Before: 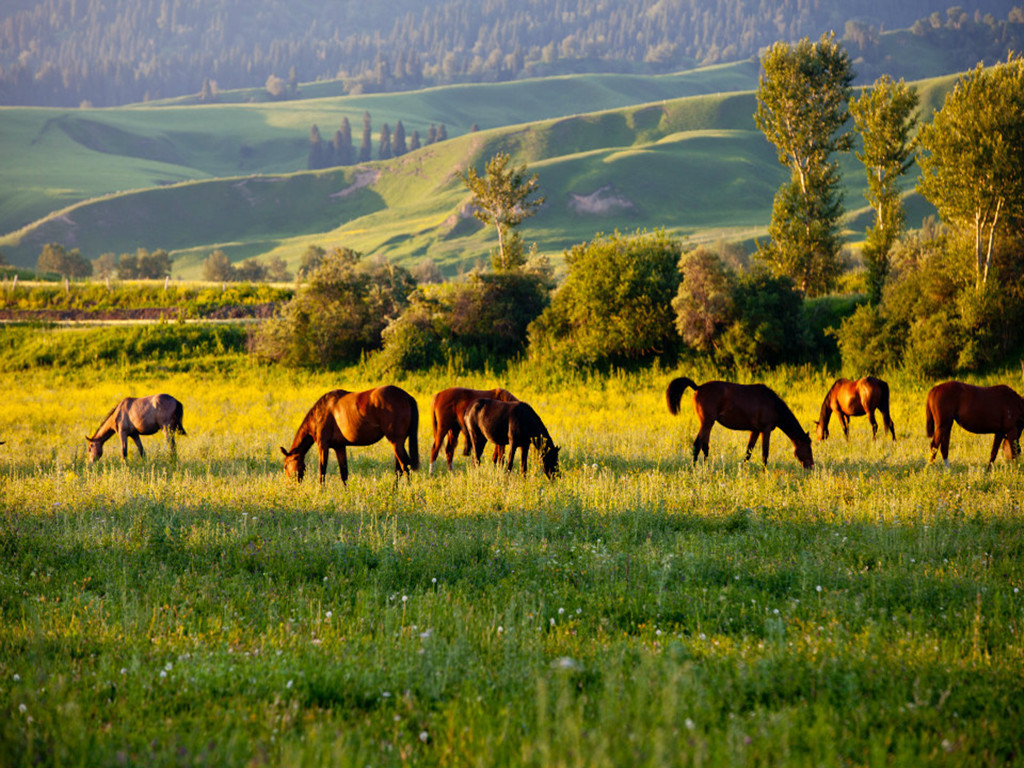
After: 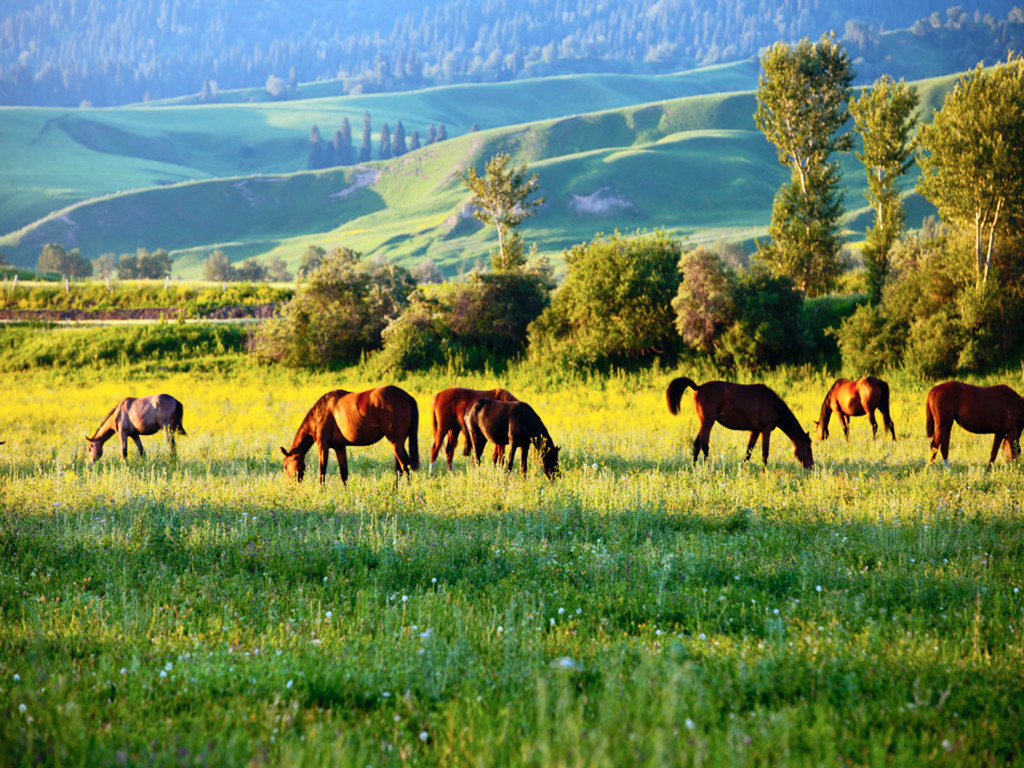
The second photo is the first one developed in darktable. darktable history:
tone equalizer: on, module defaults
white balance: red 0.984, blue 1.059
color correction: highlights a* -10.69, highlights b* -19.19
contrast brightness saturation: contrast 0.2, brightness 0.16, saturation 0.22
